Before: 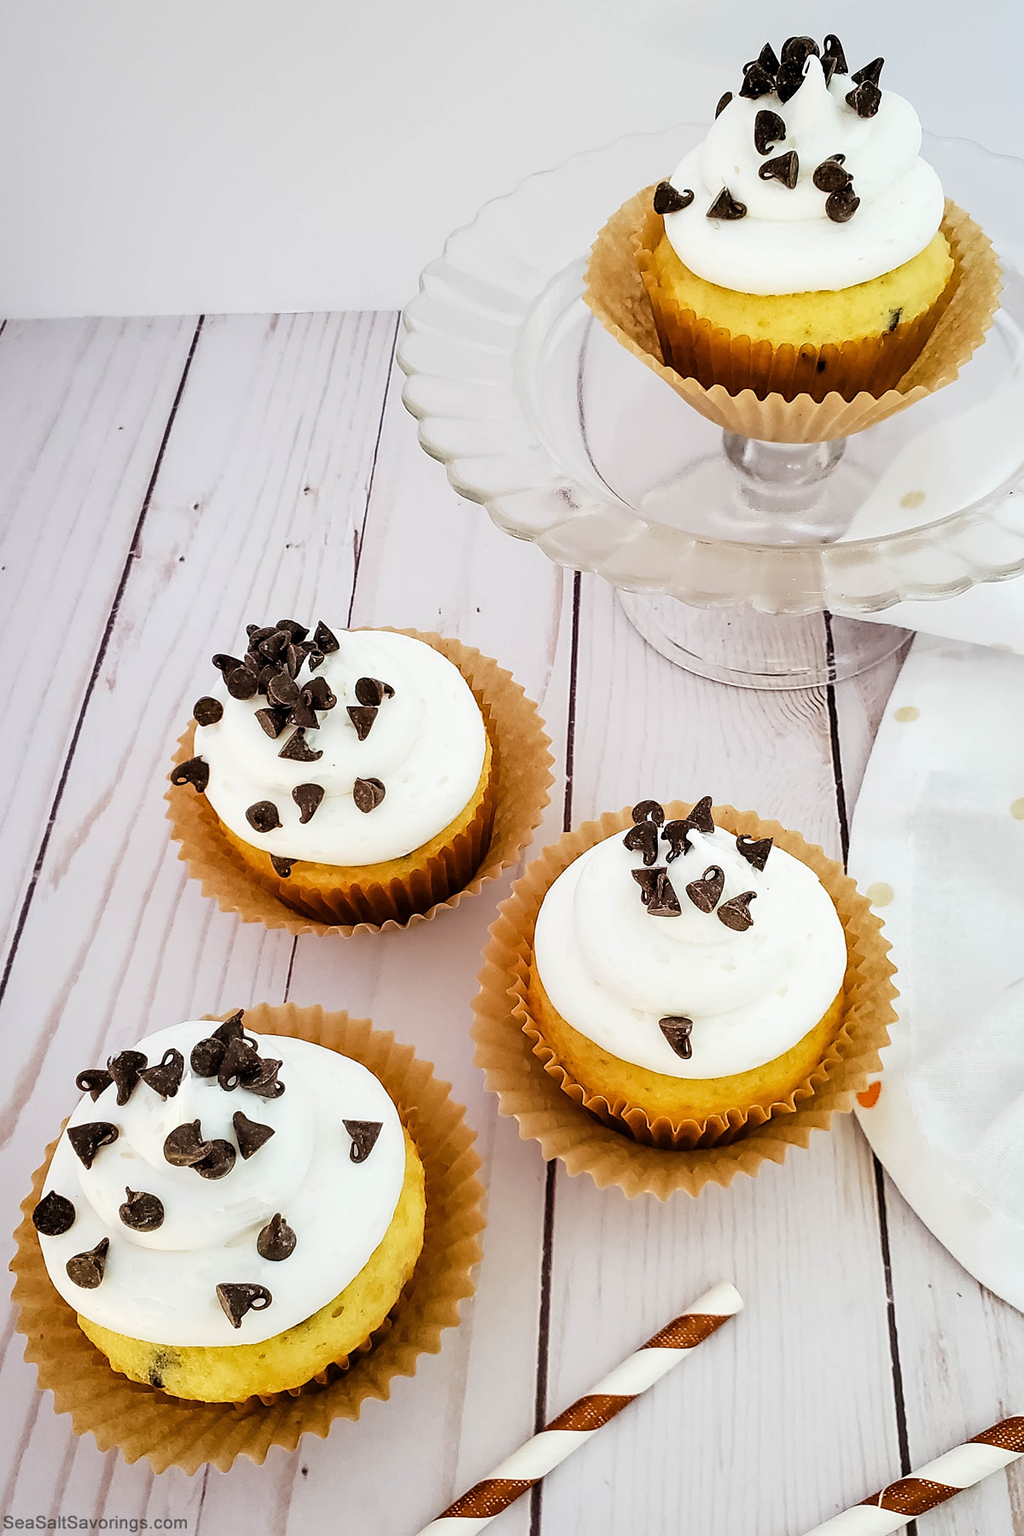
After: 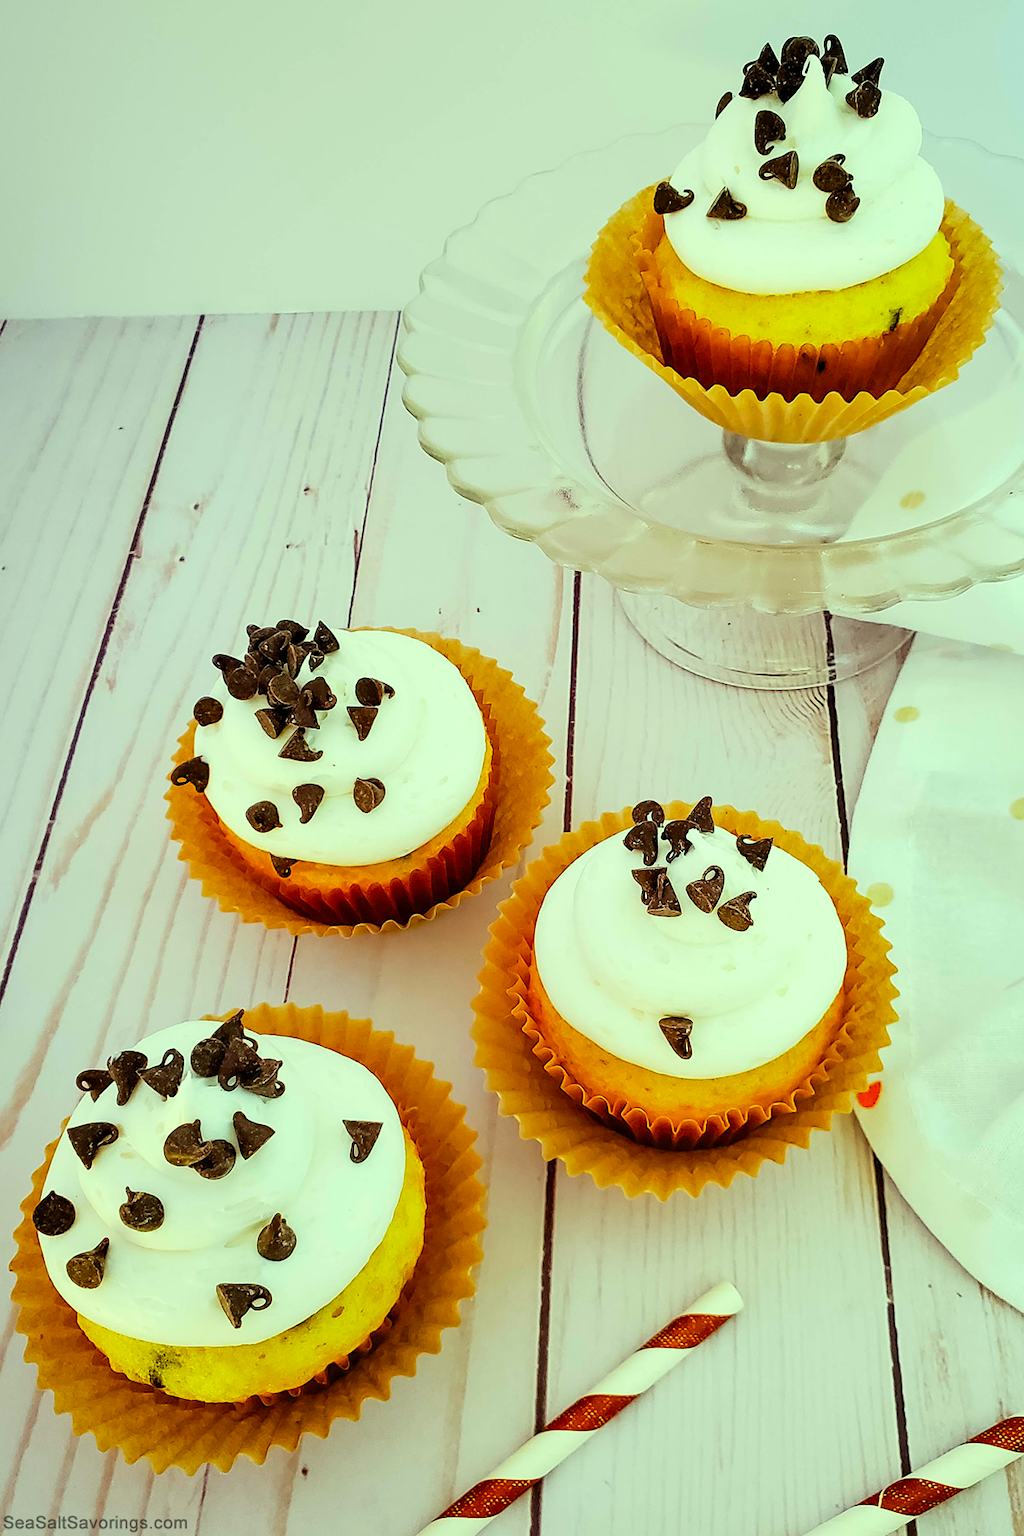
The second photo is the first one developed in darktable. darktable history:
exposure: exposure -0.021 EV, compensate highlight preservation false
color correction: highlights a* -10.77, highlights b* 9.8, saturation 1.72
